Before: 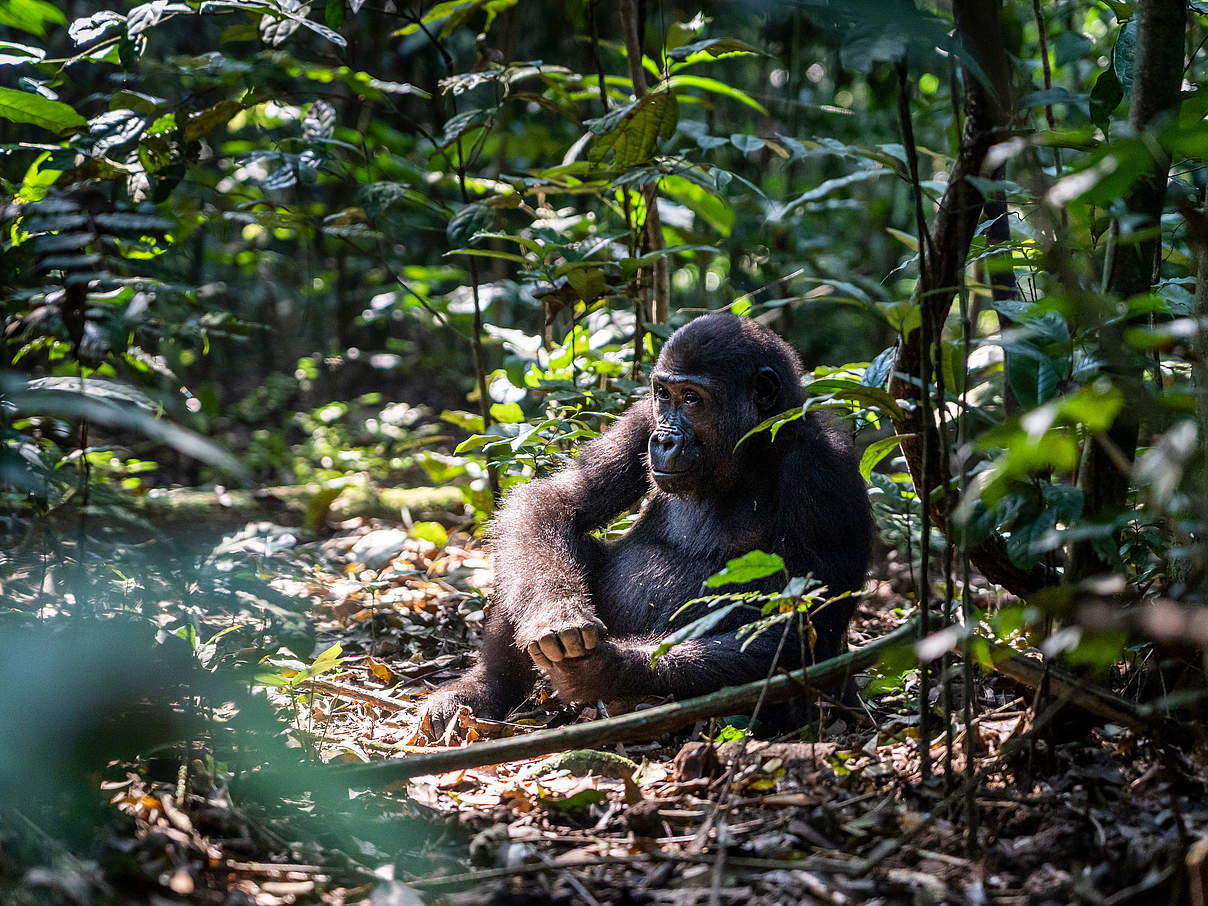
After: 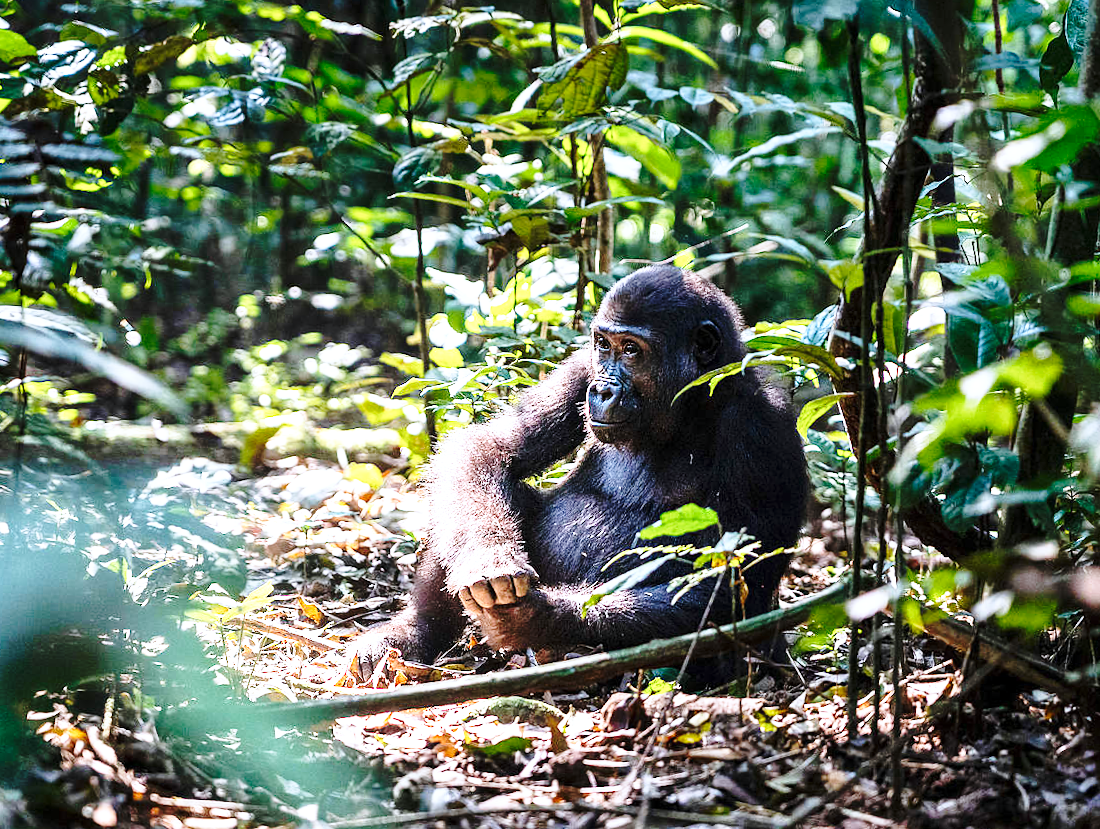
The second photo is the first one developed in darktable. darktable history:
exposure: exposure 0.602 EV, compensate exposure bias true, compensate highlight preservation false
crop and rotate: angle -2.04°, left 3.115%, top 3.681%, right 1.522%, bottom 0.516%
color correction: highlights a* -0.093, highlights b* -5.18, shadows a* -0.136, shadows b* -0.137
base curve: curves: ch0 [(0, 0) (0.032, 0.037) (0.105, 0.228) (0.435, 0.76) (0.856, 0.983) (1, 1)], preserve colors none
